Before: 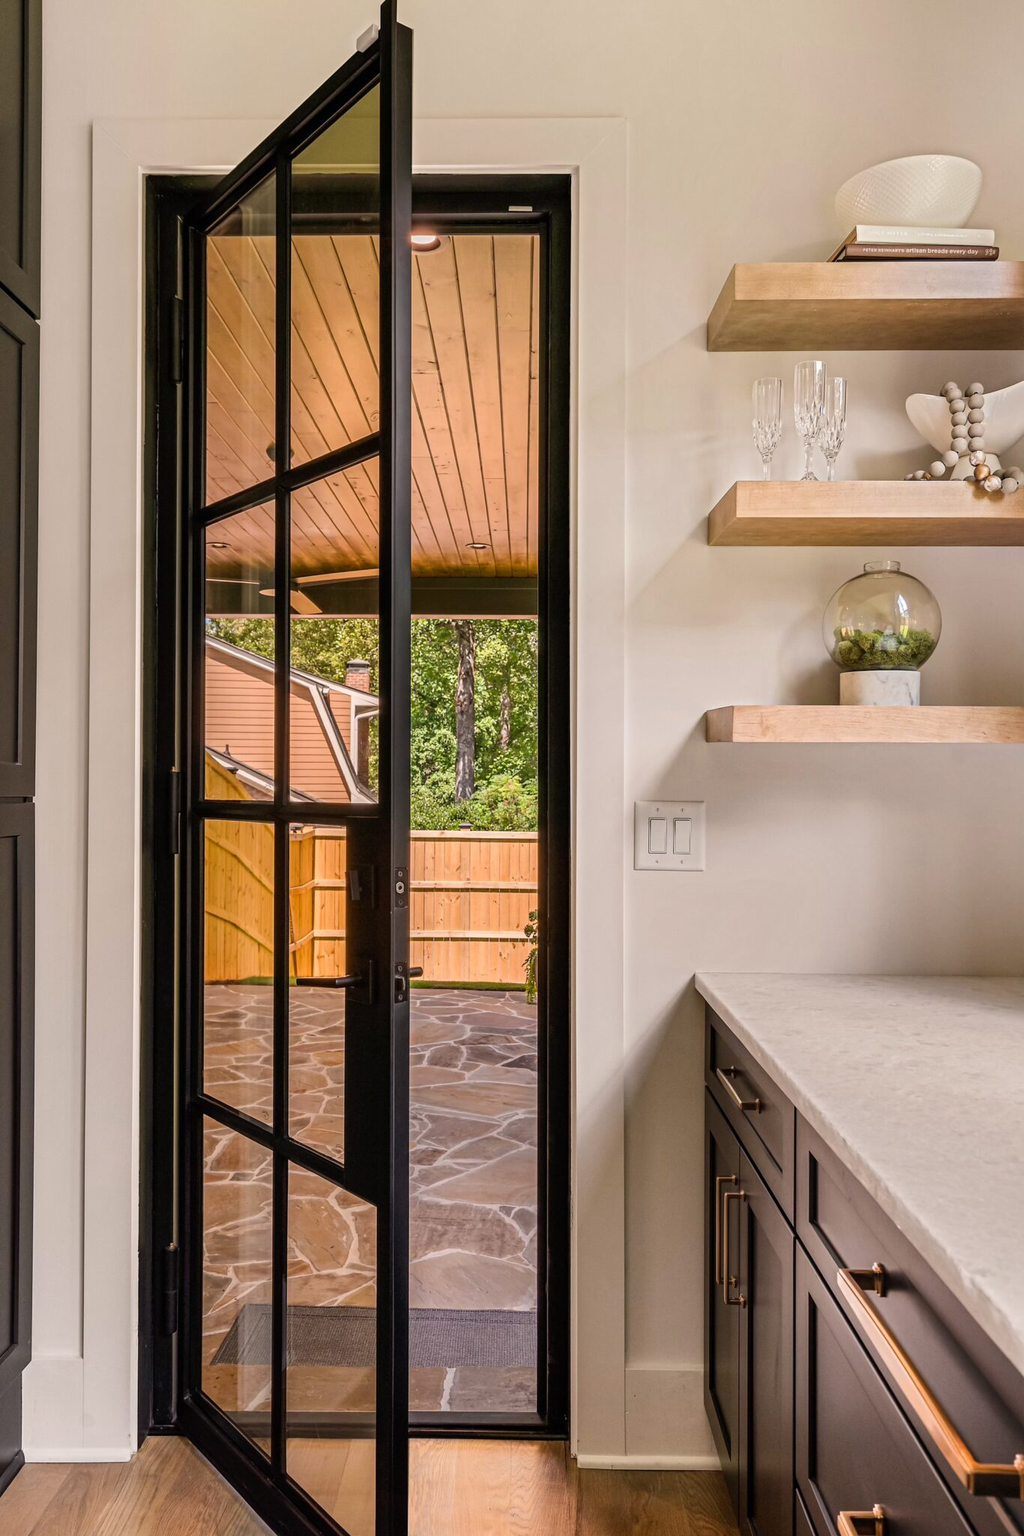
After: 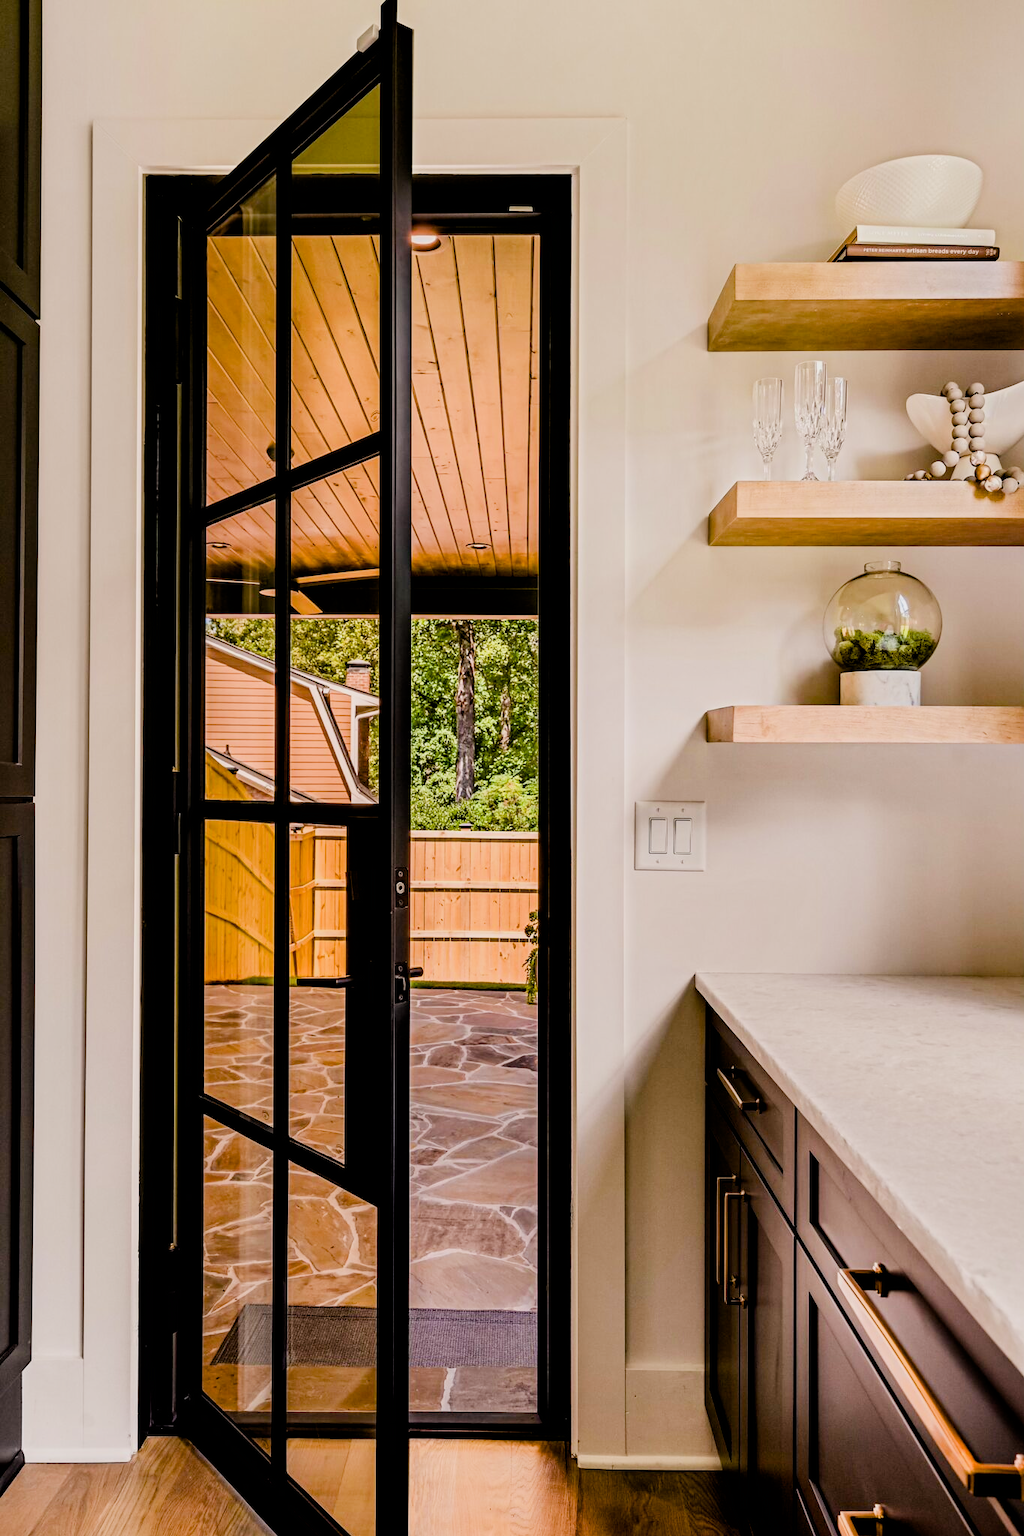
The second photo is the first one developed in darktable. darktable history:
filmic rgb: black relative exposure -5 EV, hardness 2.88, contrast 1.3
color balance rgb: shadows lift › luminance -9.41%, highlights gain › luminance 17.6%, global offset › luminance -1.45%, perceptual saturation grading › highlights -17.77%, perceptual saturation grading › mid-tones 33.1%, perceptual saturation grading › shadows 50.52%, global vibrance 24.22%
